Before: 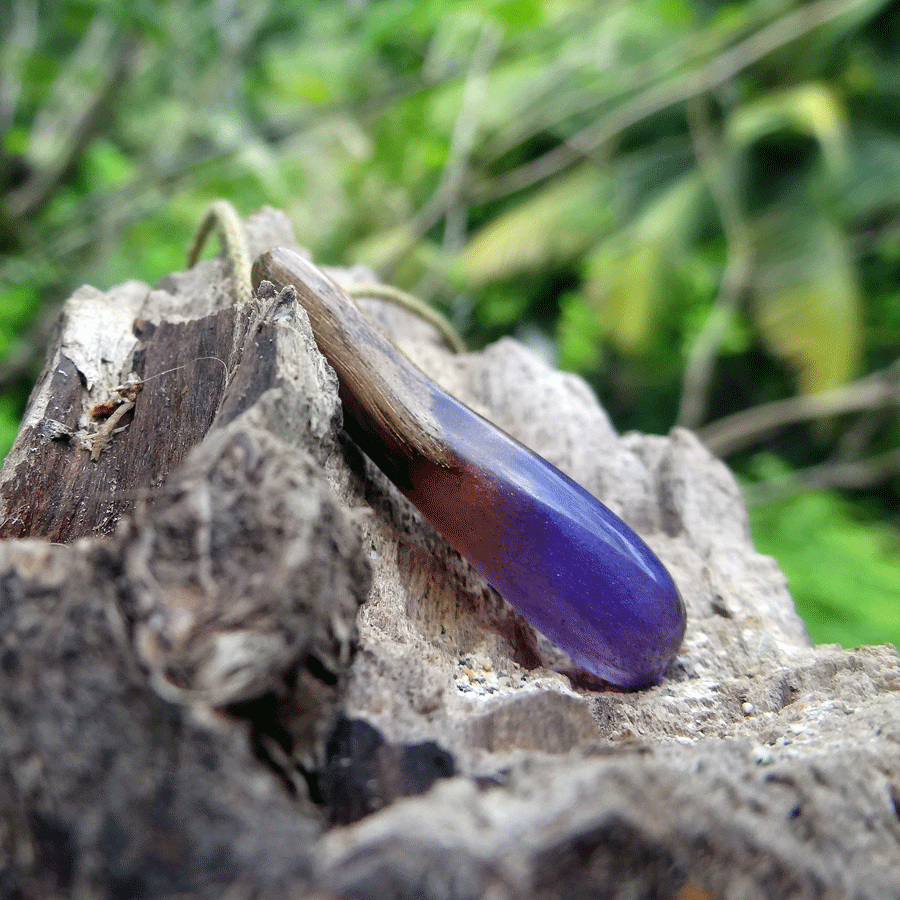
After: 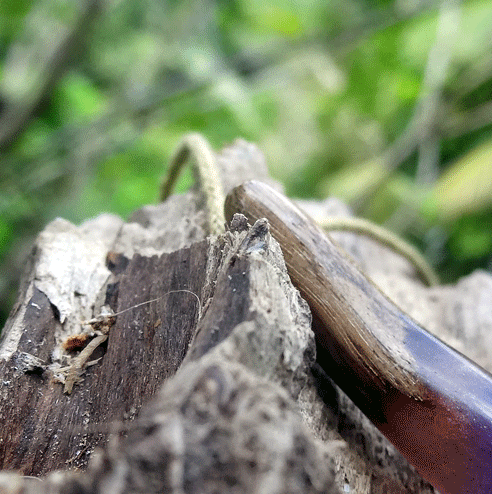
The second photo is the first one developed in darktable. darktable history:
local contrast: mode bilateral grid, contrast 20, coarseness 50, detail 120%, midtone range 0.2
crop and rotate: left 3.047%, top 7.509%, right 42.236%, bottom 37.598%
